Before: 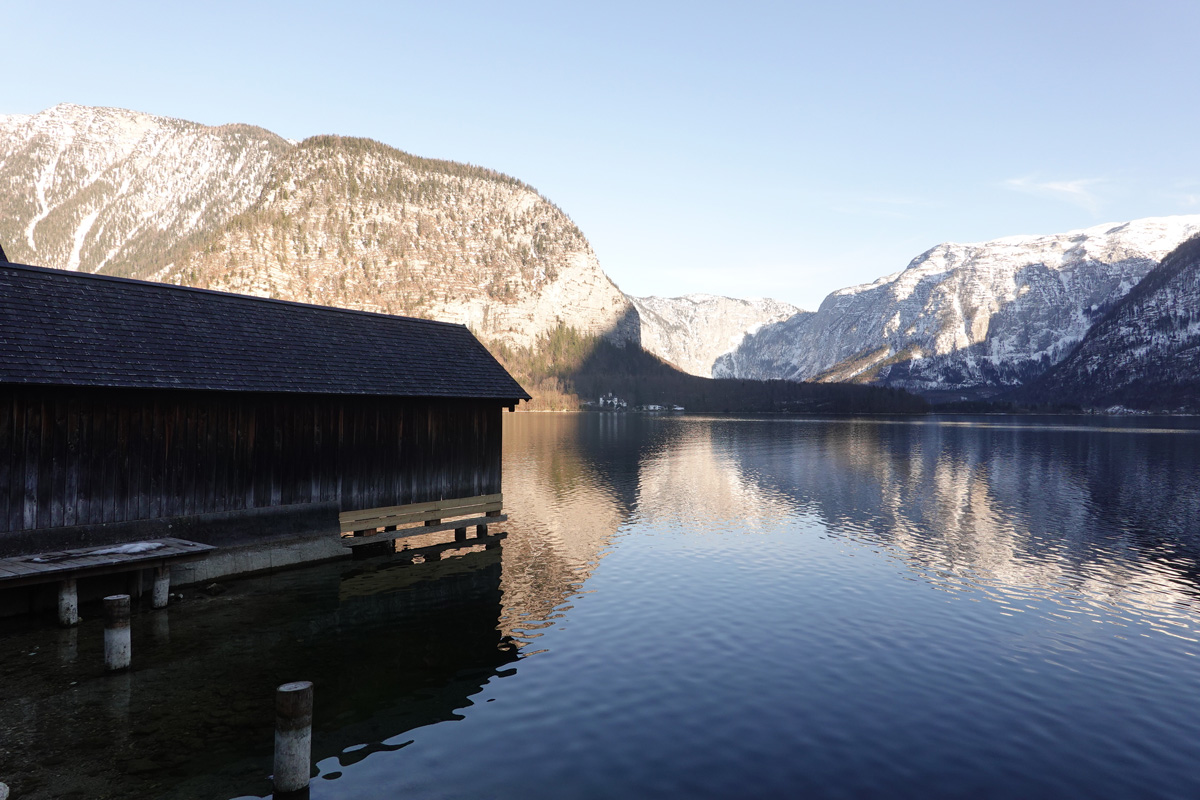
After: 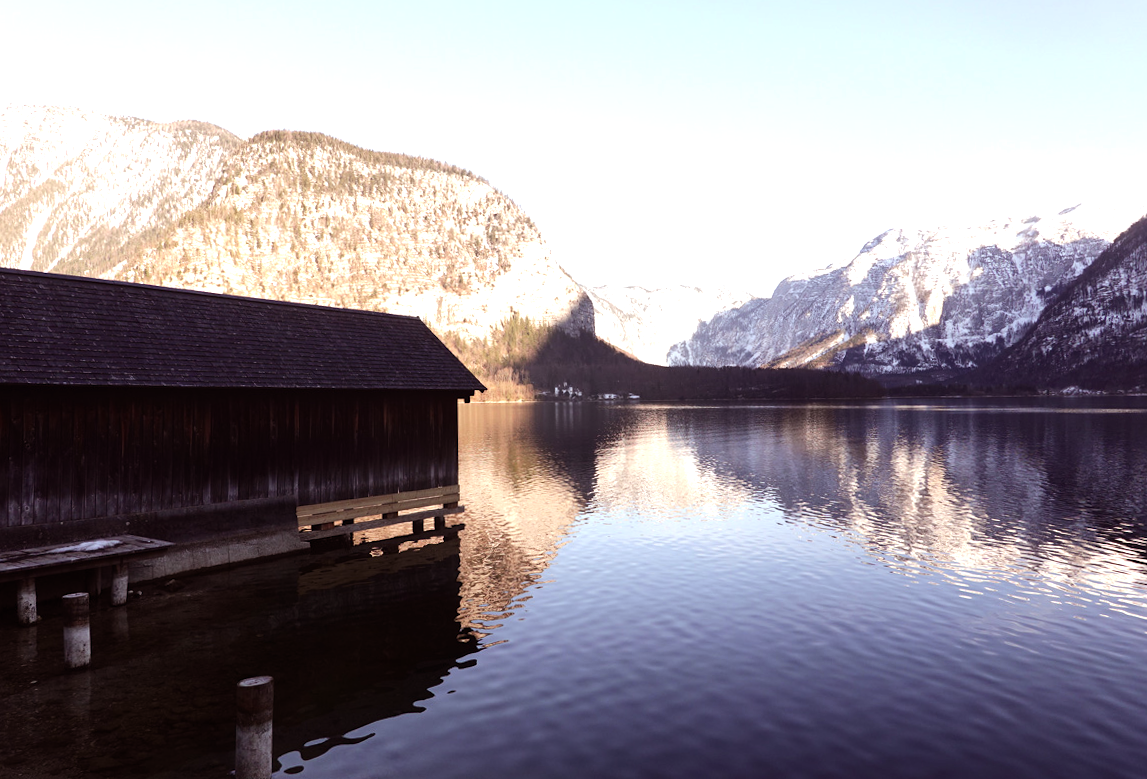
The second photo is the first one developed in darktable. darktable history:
tone equalizer: -8 EV -0.75 EV, -7 EV -0.7 EV, -6 EV -0.6 EV, -5 EV -0.4 EV, -3 EV 0.4 EV, -2 EV 0.6 EV, -1 EV 0.7 EV, +0 EV 0.75 EV, edges refinement/feathering 500, mask exposure compensation -1.57 EV, preserve details no
crop and rotate: left 3.238%
rgb levels: mode RGB, independent channels, levels [[0, 0.474, 1], [0, 0.5, 1], [0, 0.5, 1]]
rotate and perspective: rotation -1°, crop left 0.011, crop right 0.989, crop top 0.025, crop bottom 0.975
